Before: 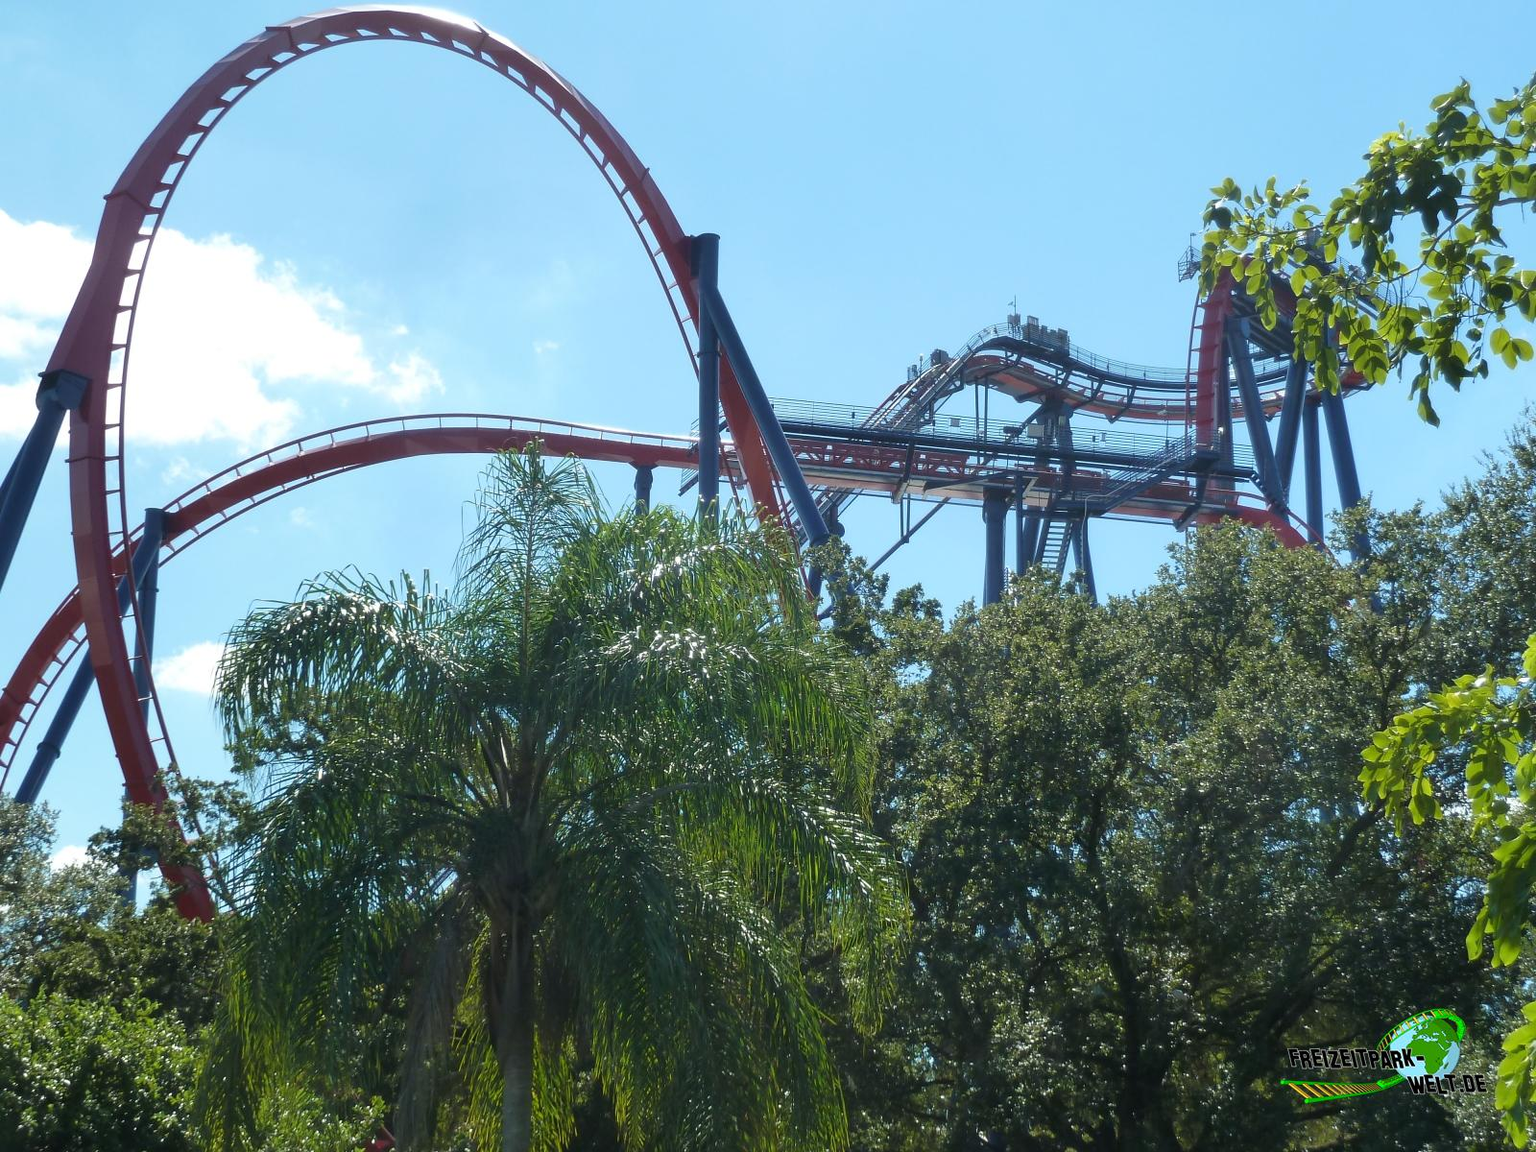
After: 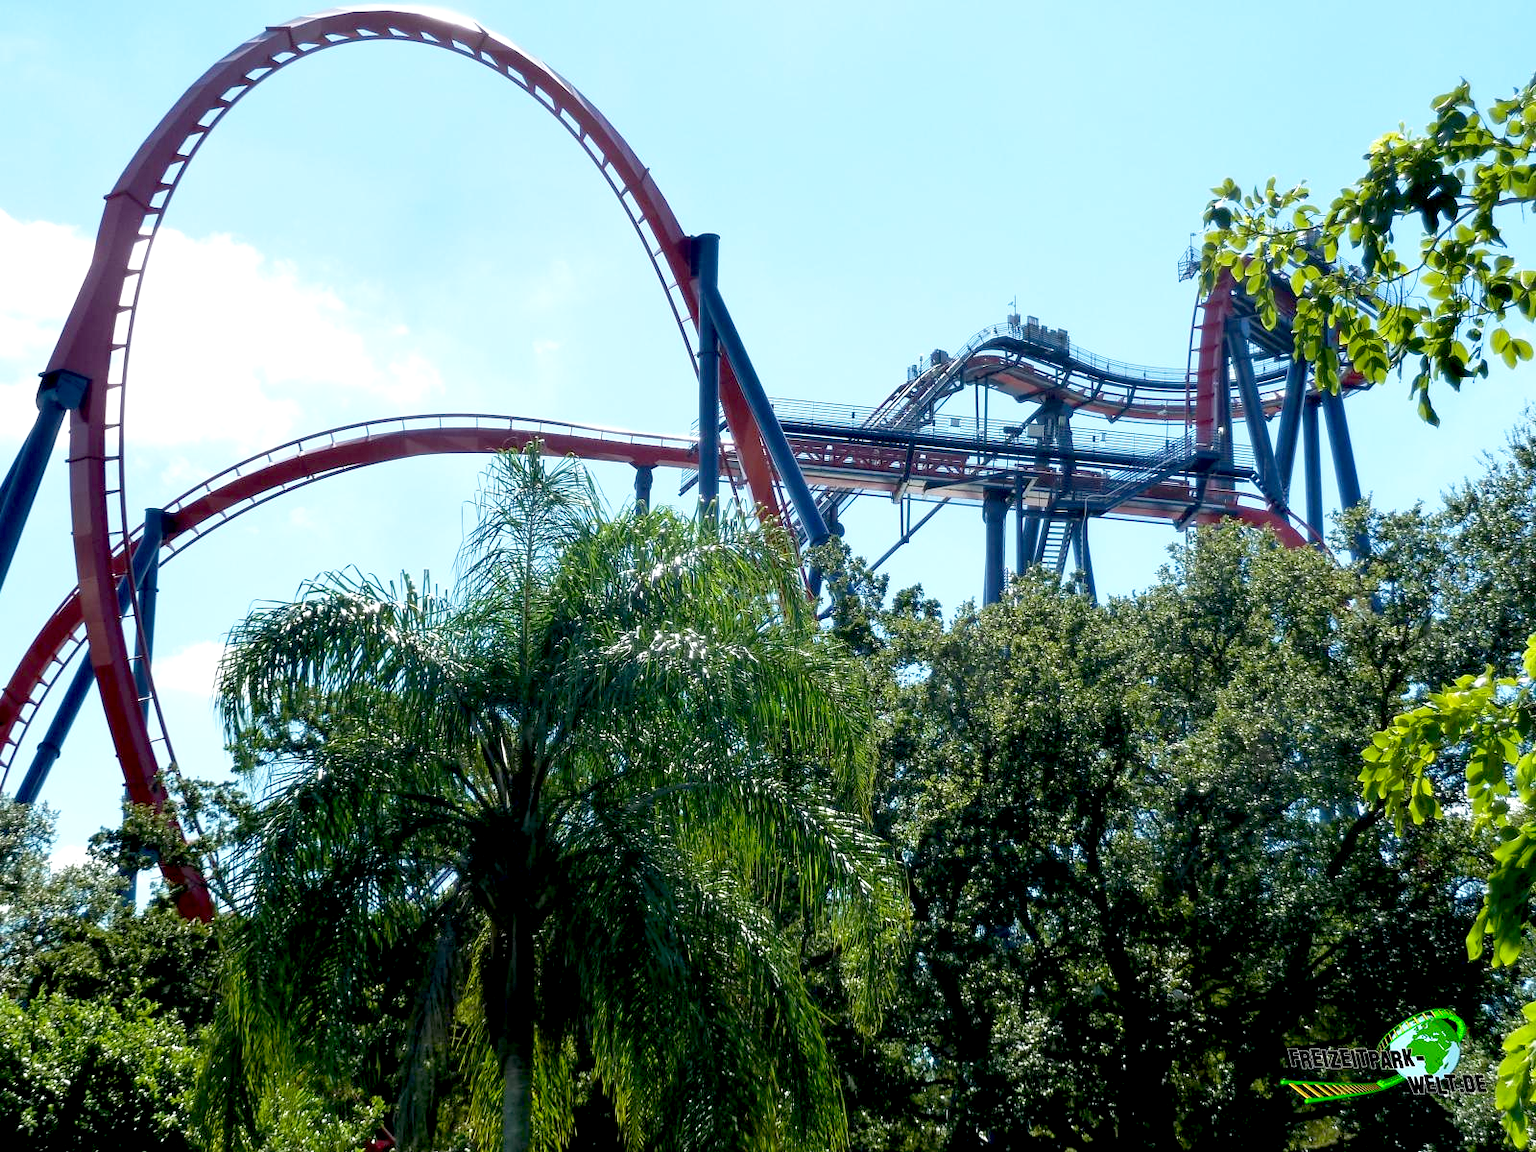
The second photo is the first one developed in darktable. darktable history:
local contrast: highlights 104%, shadows 100%, detail 119%, midtone range 0.2
exposure: black level correction 0.024, exposure 0.184 EV, compensate exposure bias true, compensate highlight preservation false
base curve: curves: ch0 [(0, 0) (0.666, 0.806) (1, 1)], preserve colors none
